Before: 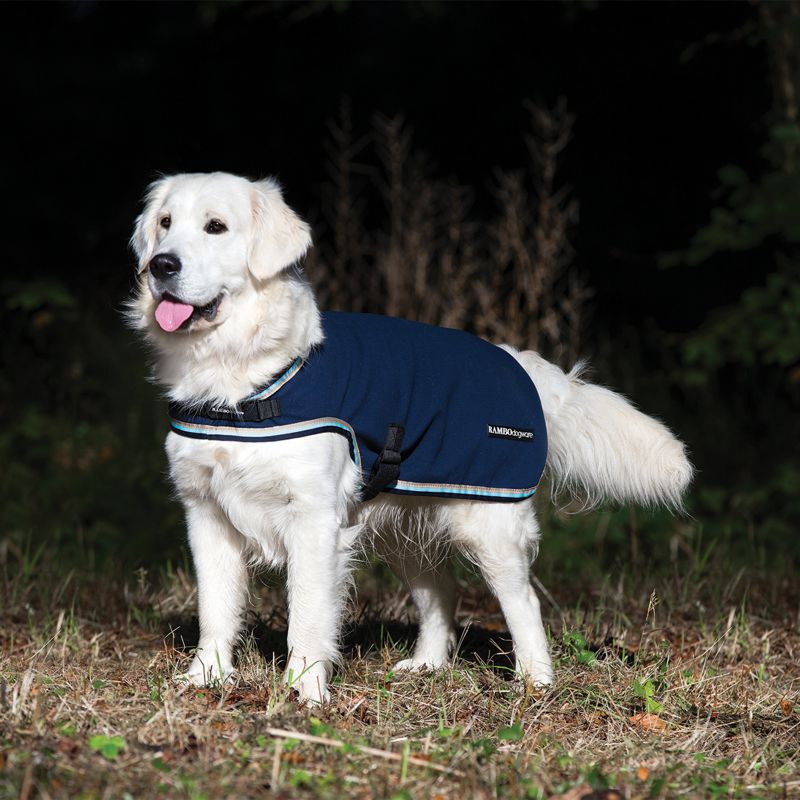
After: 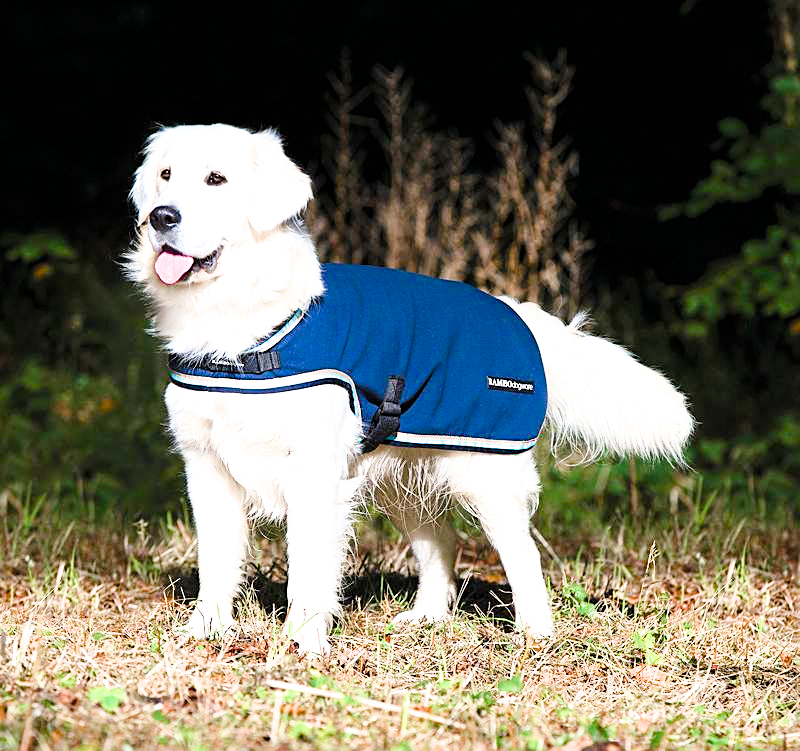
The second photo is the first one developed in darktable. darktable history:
exposure: exposure 2.028 EV, compensate exposure bias true, compensate highlight preservation false
sharpen: on, module defaults
filmic rgb: black relative exposure -7.65 EV, white relative exposure 4.56 EV, hardness 3.61, contrast 1.113
crop and rotate: top 6.102%
tone equalizer: on, module defaults
color balance rgb: perceptual saturation grading › global saturation 20%, perceptual saturation grading › highlights -49.491%, perceptual saturation grading › shadows 25.792%, perceptual brilliance grading › global brilliance 12.14%, global vibrance 42.231%
